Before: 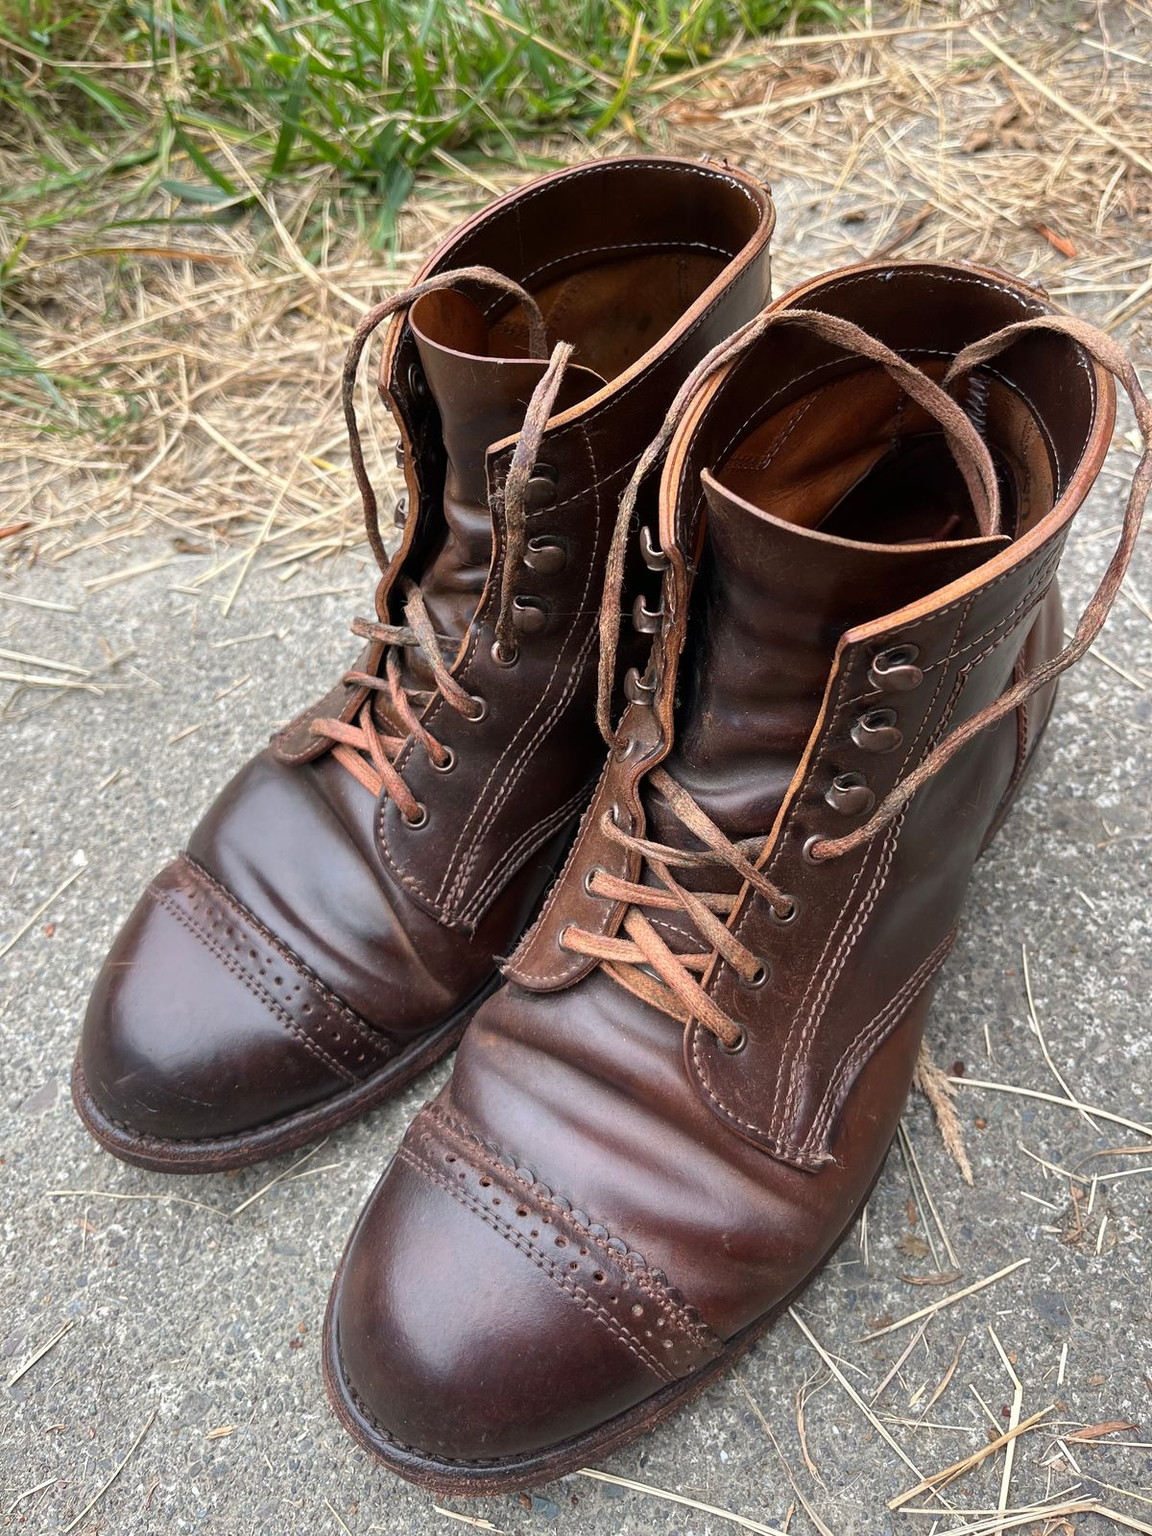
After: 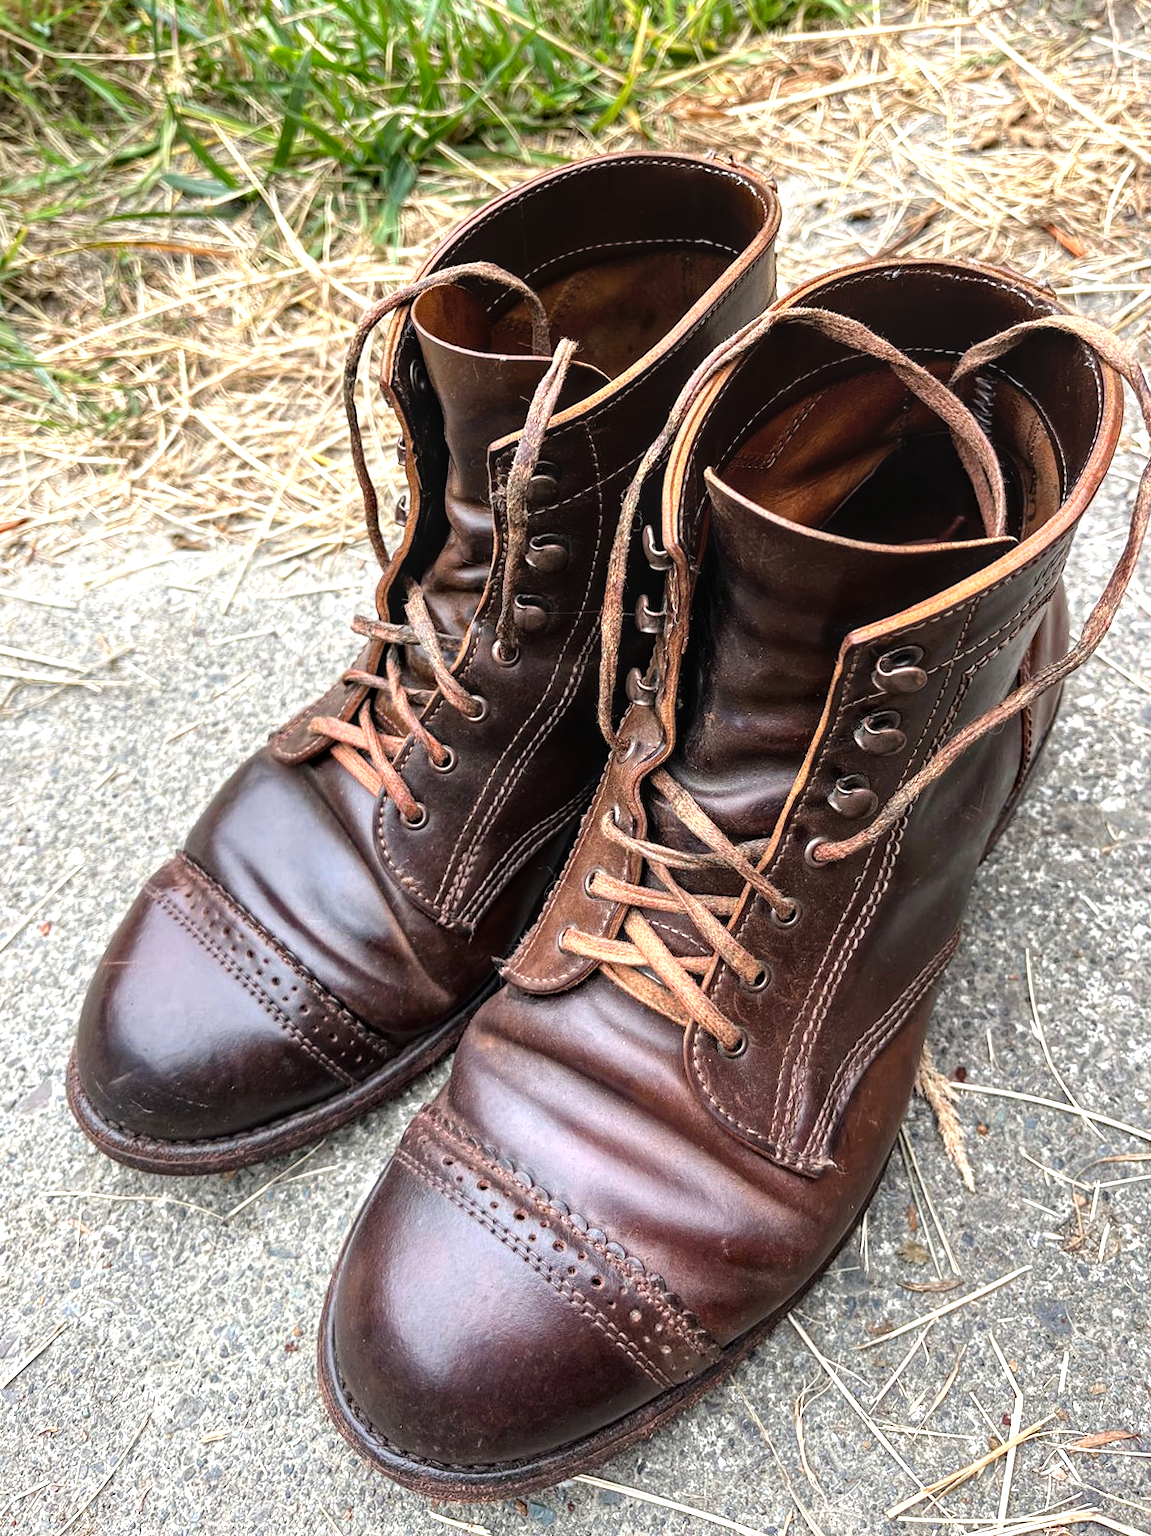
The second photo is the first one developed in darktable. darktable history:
haze removal: compatibility mode true, adaptive false
local contrast: on, module defaults
exposure: compensate exposure bias true, compensate highlight preservation false
tone equalizer: -8 EV -0.713 EV, -7 EV -0.739 EV, -6 EV -0.631 EV, -5 EV -0.413 EV, -3 EV 0.393 EV, -2 EV 0.6 EV, -1 EV 0.679 EV, +0 EV 0.778 EV
crop and rotate: angle -0.348°
